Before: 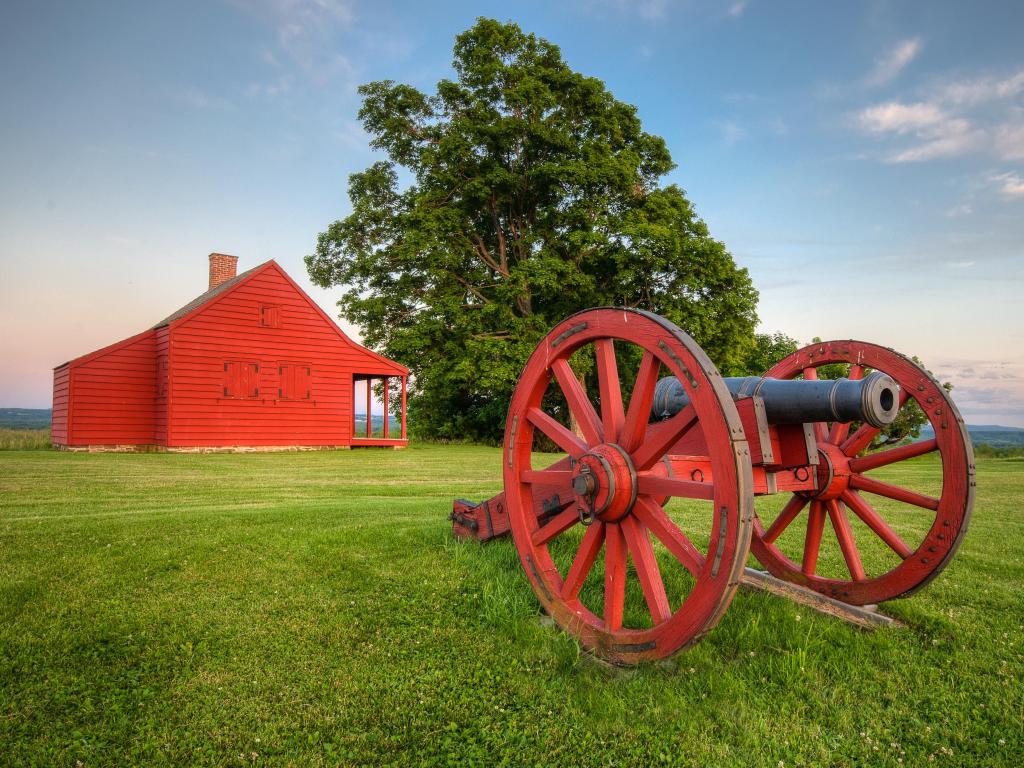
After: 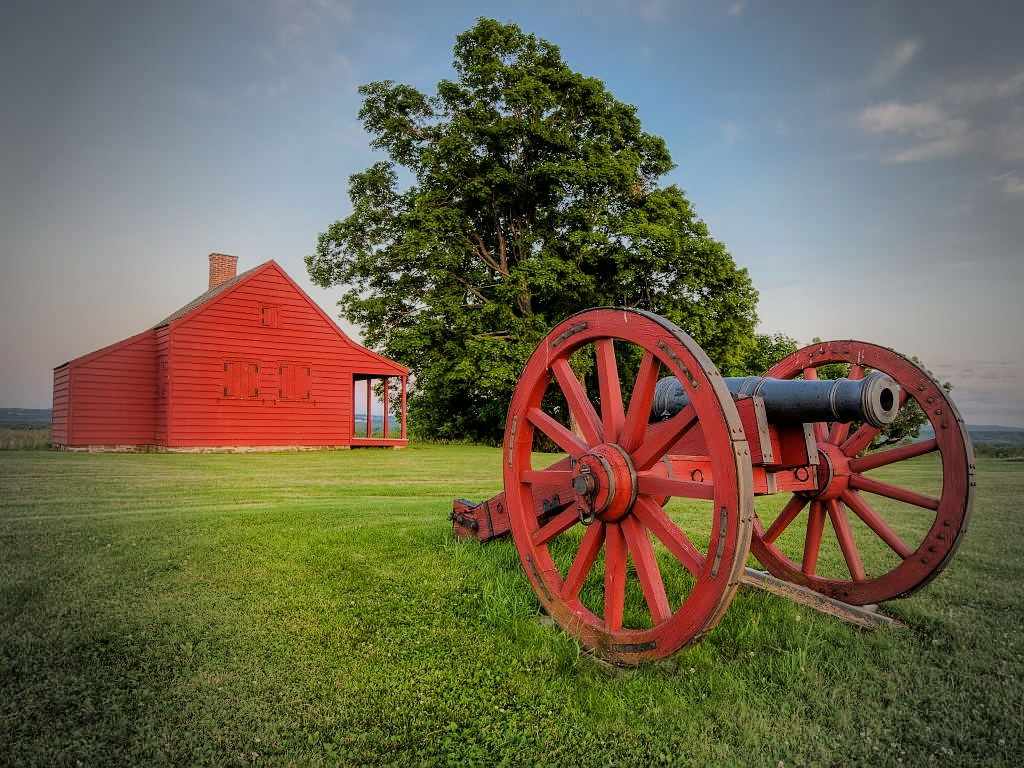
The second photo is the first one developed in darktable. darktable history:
filmic rgb: black relative exposure -7.36 EV, white relative exposure 5.07 EV, hardness 3.2
vignetting: fall-off start 64.82%, width/height ratio 0.881
sharpen: radius 0.983, amount 0.613
